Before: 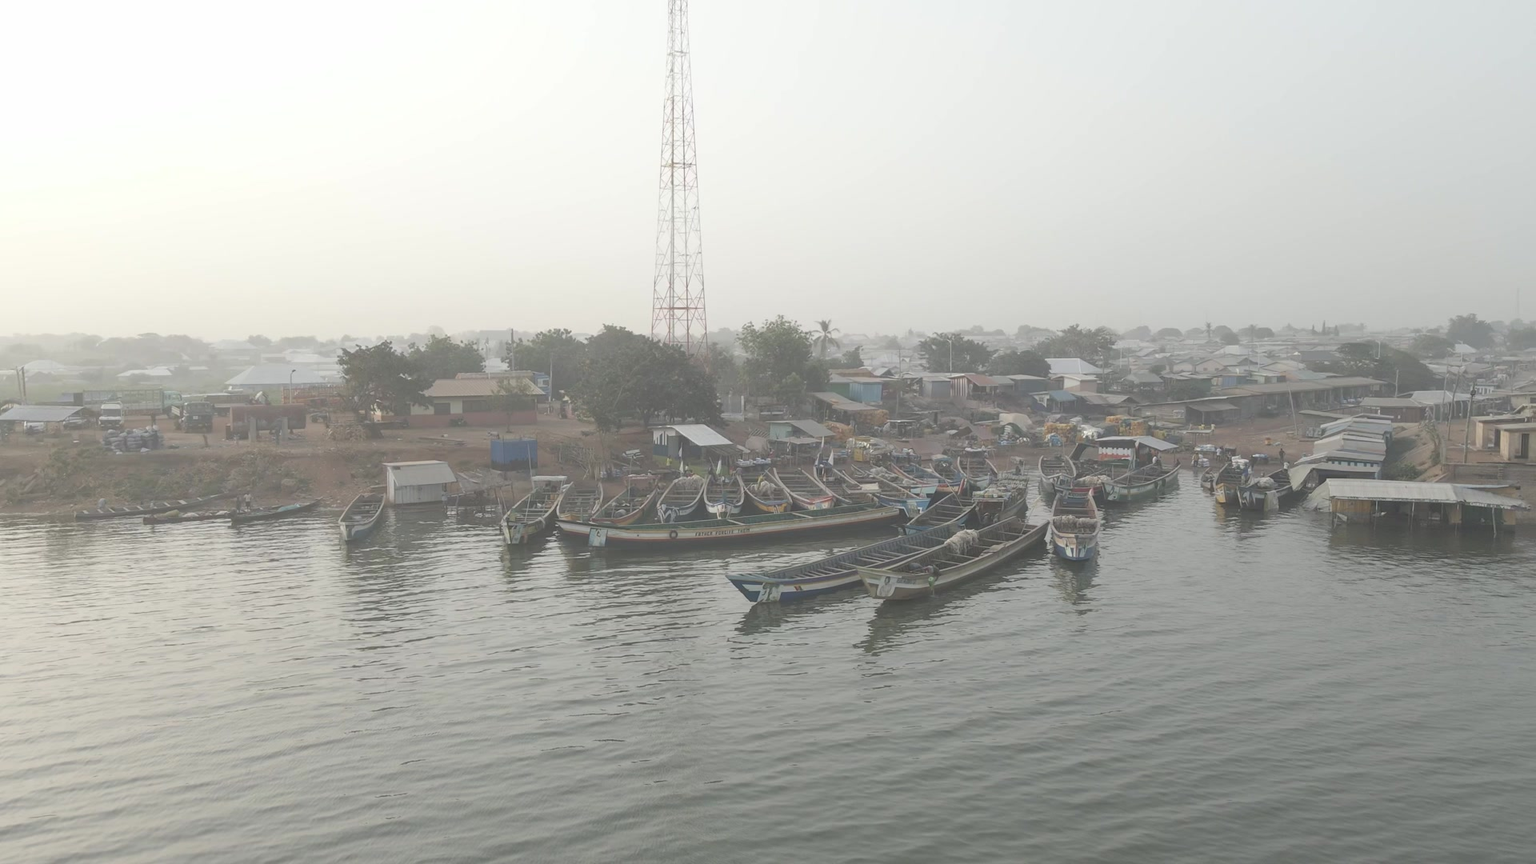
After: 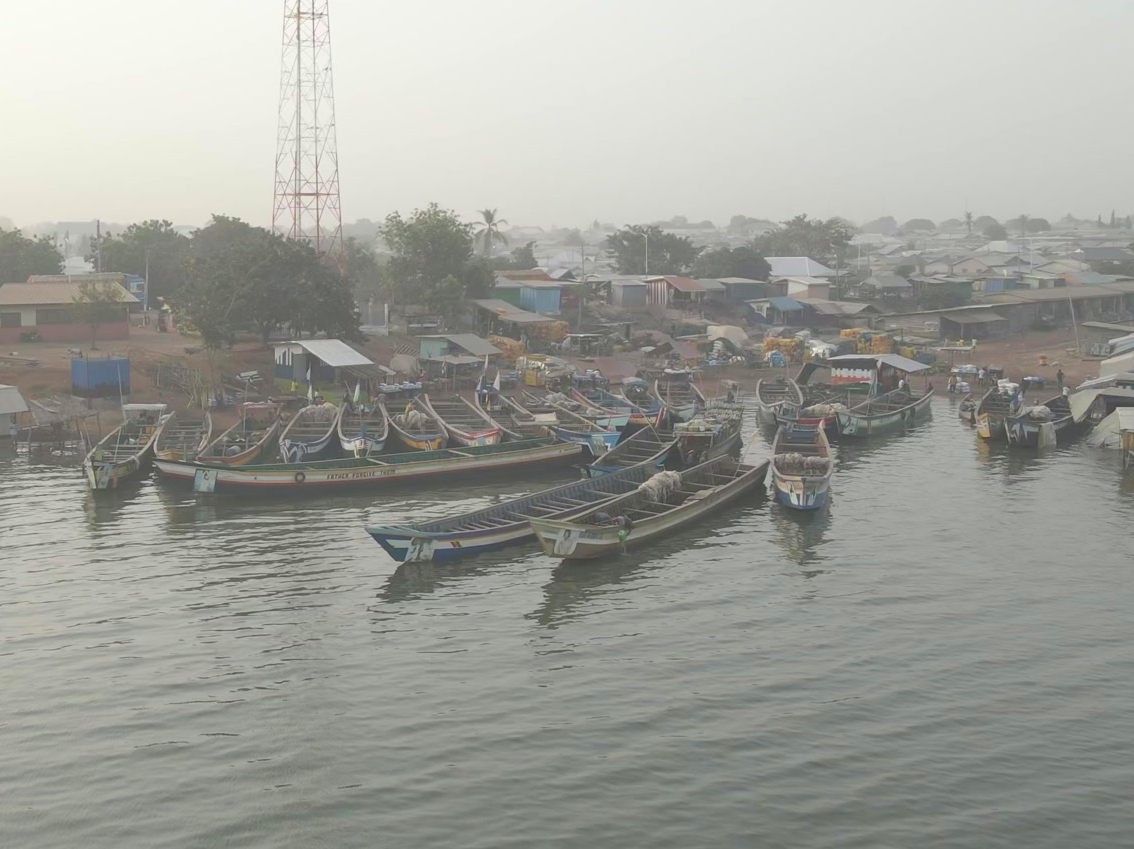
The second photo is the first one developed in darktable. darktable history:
color correction: saturation 1.34
crop and rotate: left 28.256%, top 17.734%, right 12.656%, bottom 3.573%
